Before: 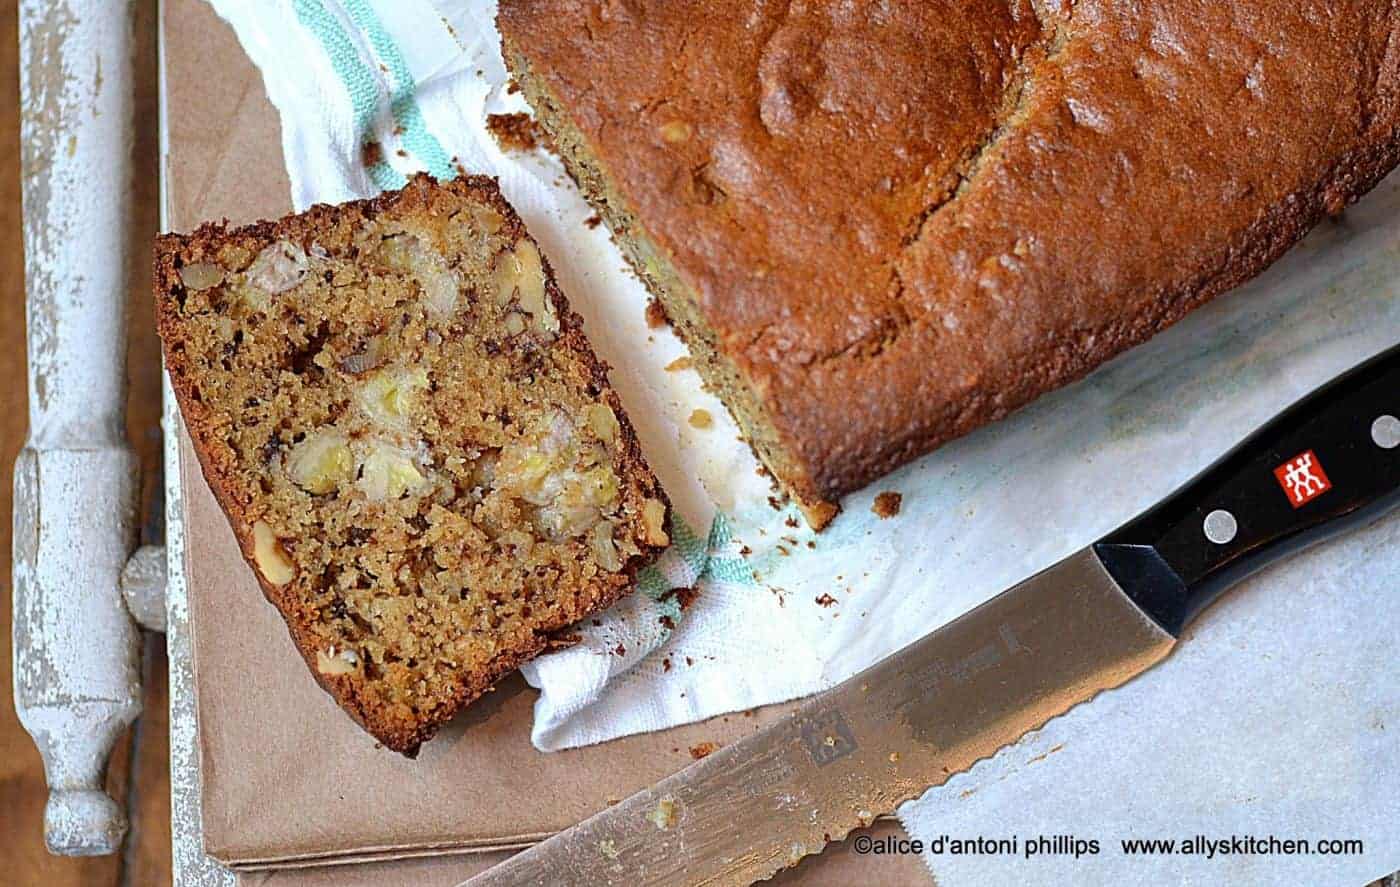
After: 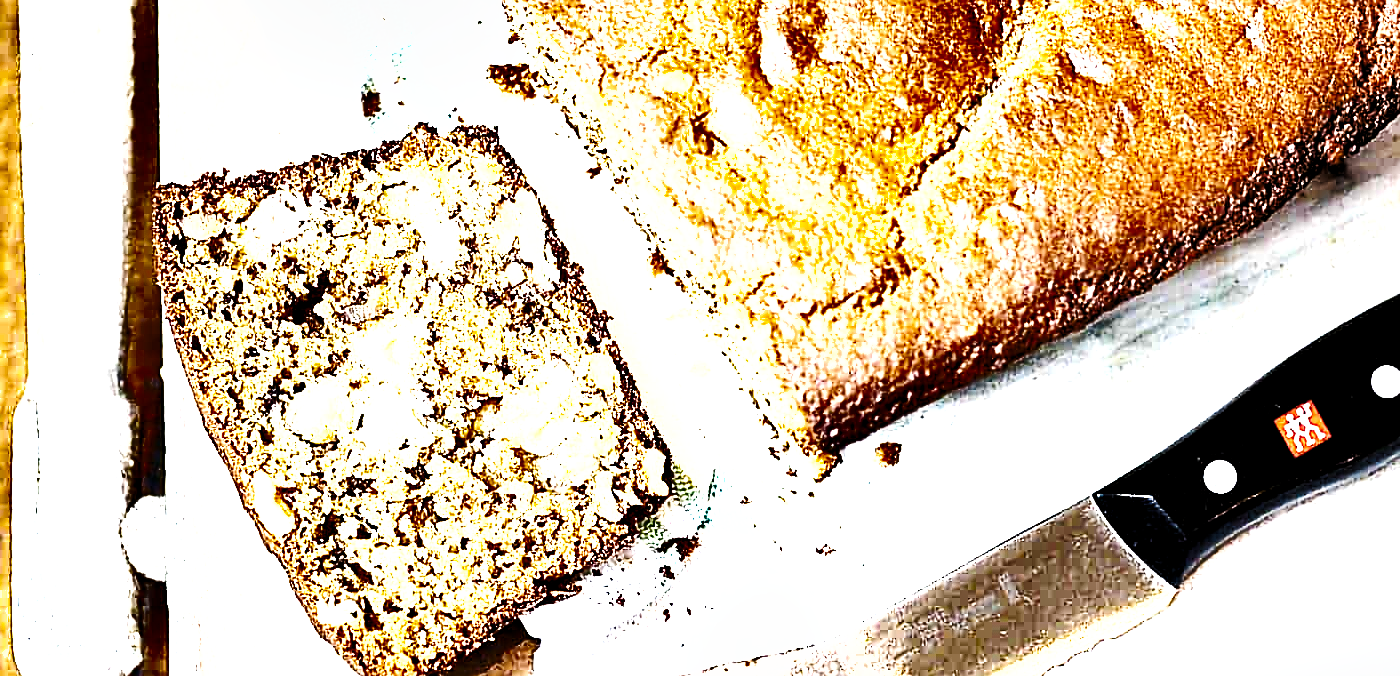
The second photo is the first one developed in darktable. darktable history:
levels: levels [0.101, 0.578, 0.953]
exposure: black level correction 0.001, exposure 1.118 EV, compensate highlight preservation false
tone equalizer: -8 EV -0.746 EV, -7 EV -0.718 EV, -6 EV -0.597 EV, -5 EV -0.371 EV, -3 EV 0.39 EV, -2 EV 0.6 EV, -1 EV 0.675 EV, +0 EV 0.748 EV, smoothing diameter 2.07%, edges refinement/feathering 23.73, mask exposure compensation -1.57 EV, filter diffusion 5
crop: top 5.654%, bottom 18.11%
shadows and highlights: radius 118.56, shadows 42.42, highlights -61.56, soften with gaussian
sharpen: on, module defaults
base curve: curves: ch0 [(0, 0) (0.007, 0.004) (0.027, 0.03) (0.046, 0.07) (0.207, 0.54) (0.442, 0.872) (0.673, 0.972) (1, 1)], preserve colors none
